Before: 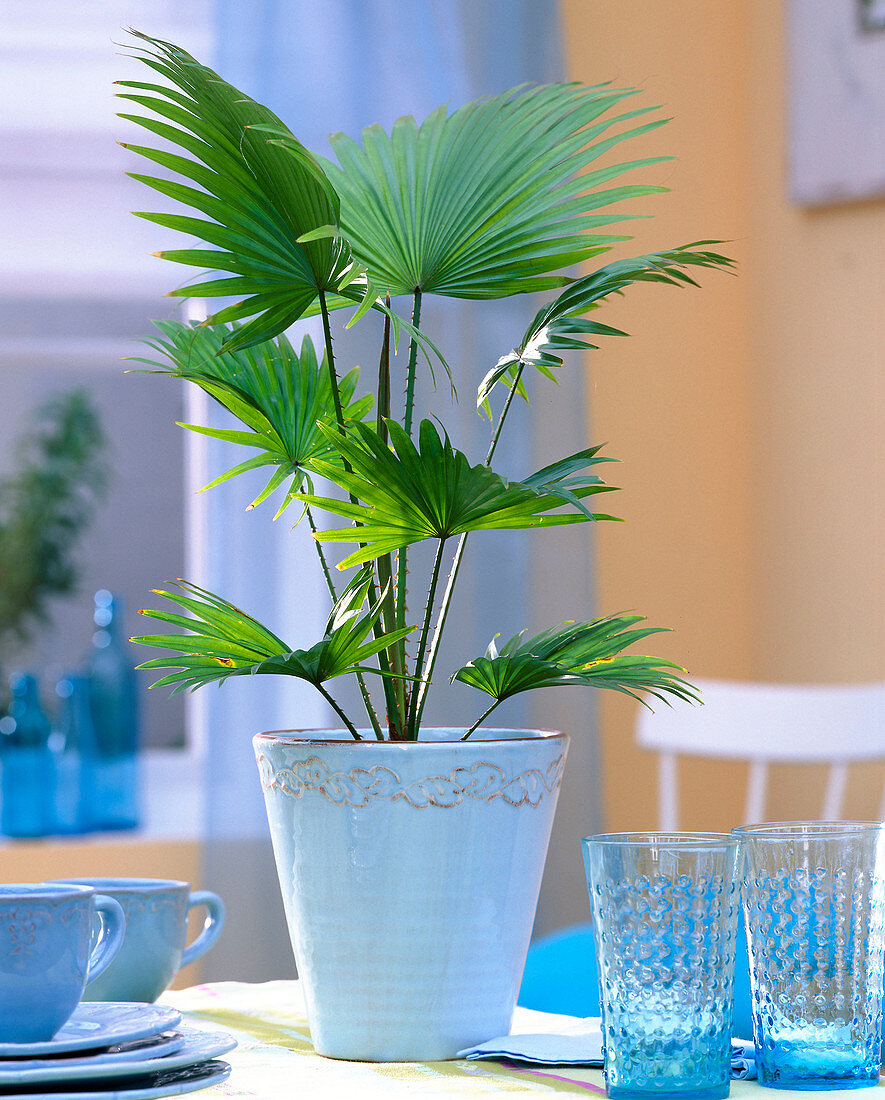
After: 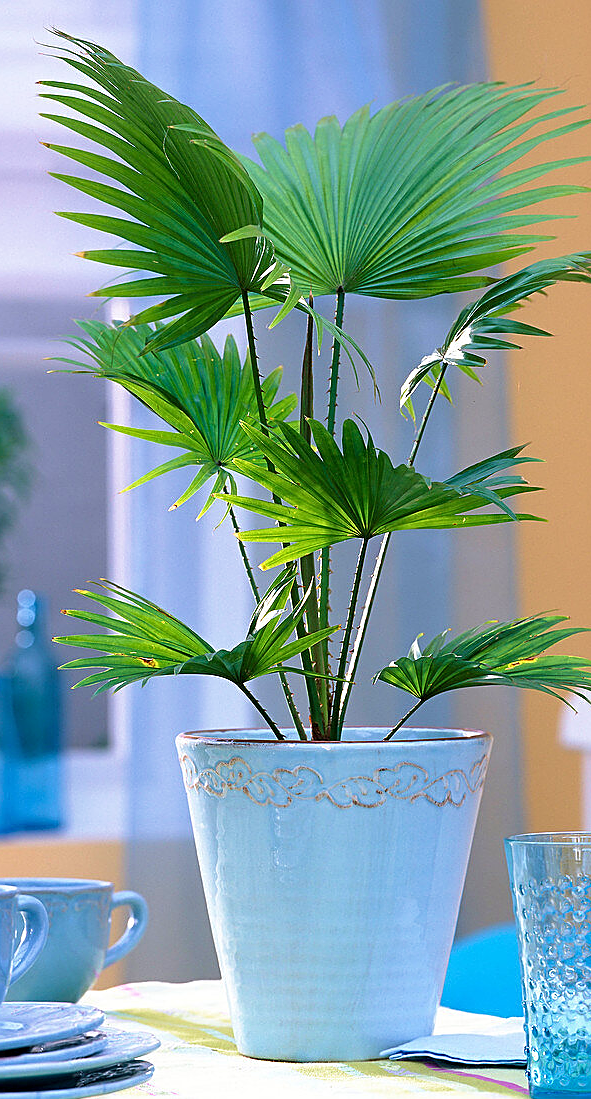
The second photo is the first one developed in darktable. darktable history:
crop and rotate: left 8.766%, right 24.394%
sharpen: on, module defaults
velvia: on, module defaults
